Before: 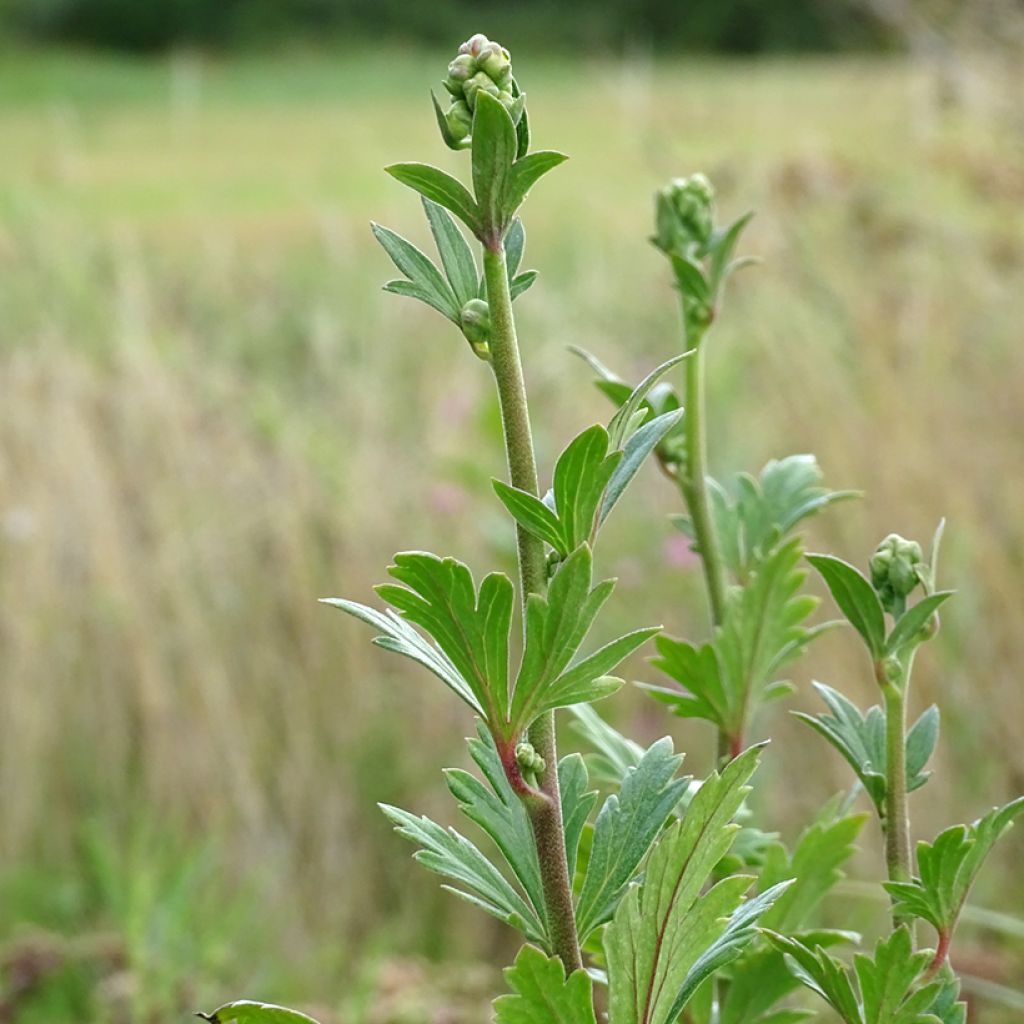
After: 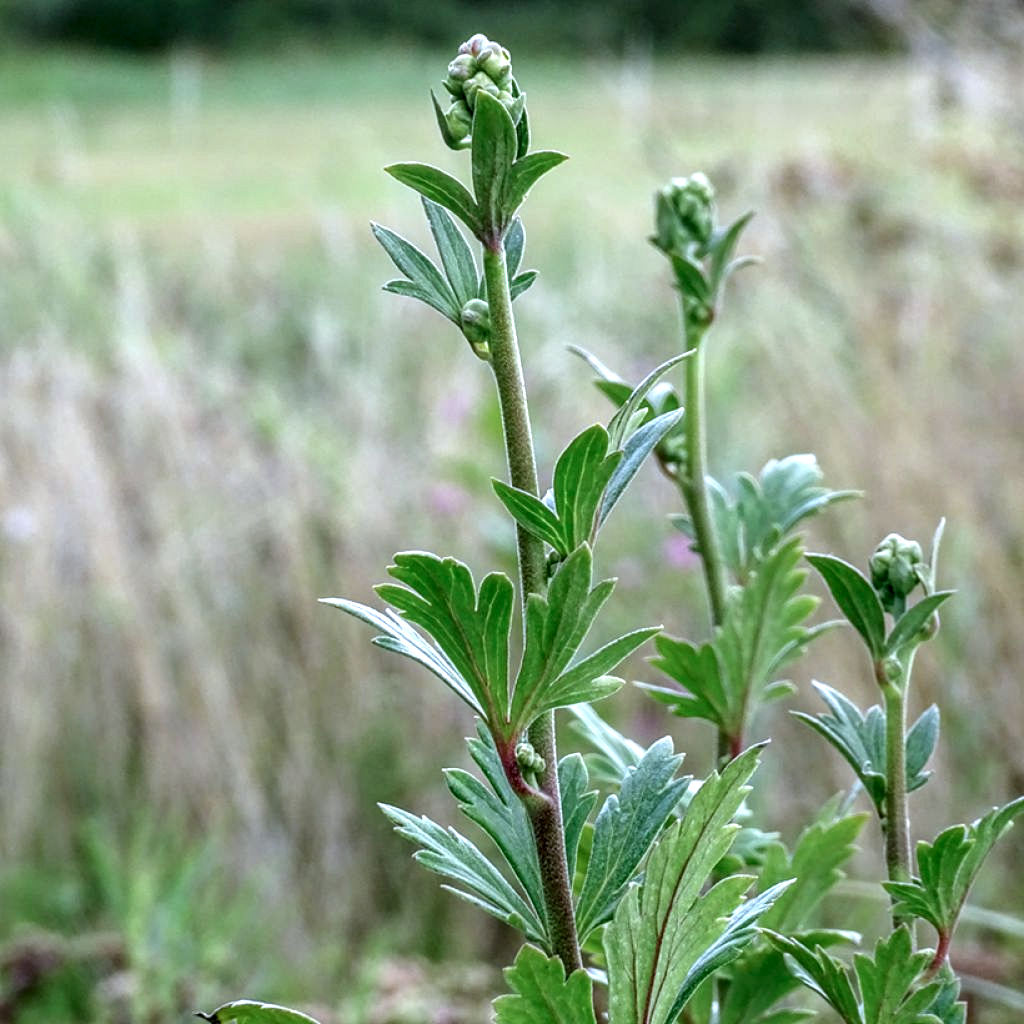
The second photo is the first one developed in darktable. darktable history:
color calibration: illuminant as shot in camera, x 0.379, y 0.396, temperature 4140.71 K
local contrast: highlights 5%, shadows 6%, detail 181%
